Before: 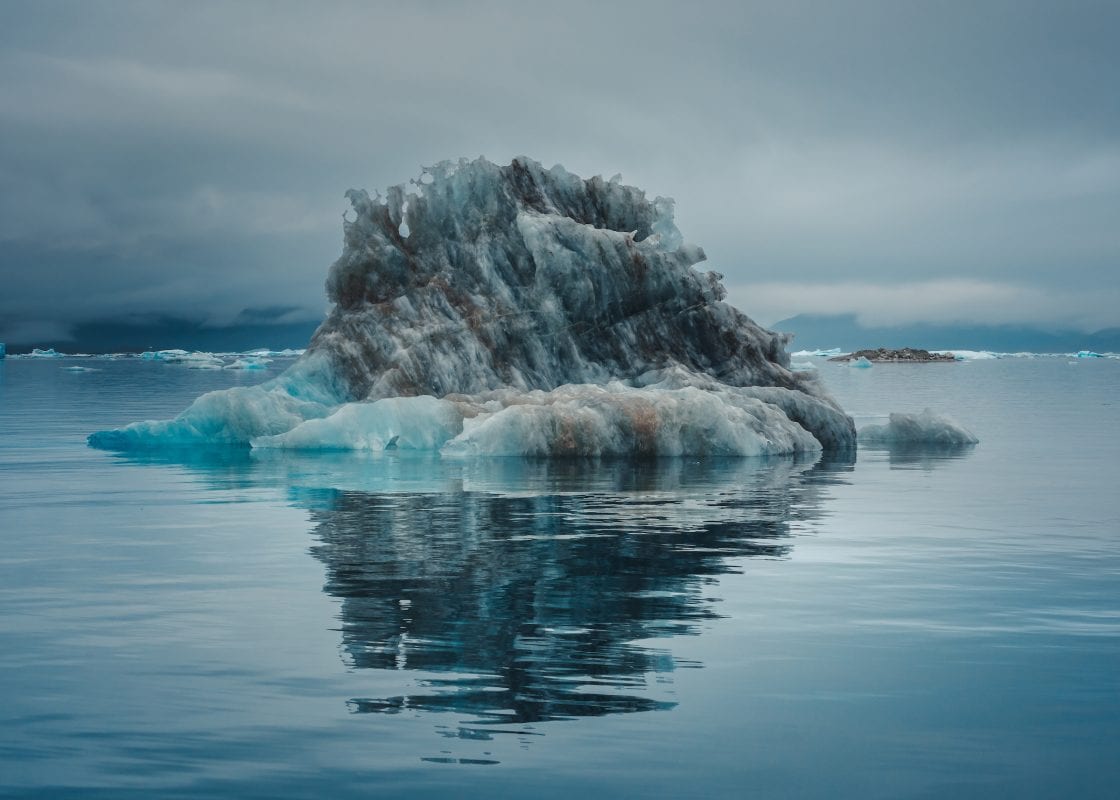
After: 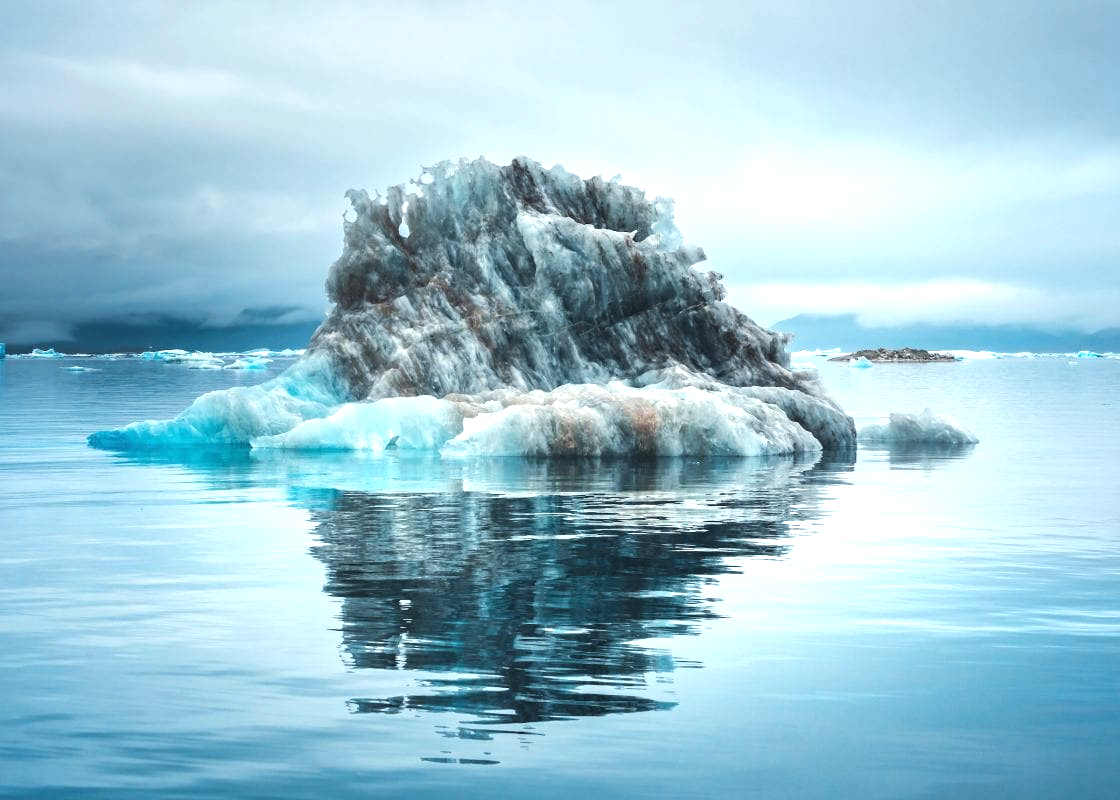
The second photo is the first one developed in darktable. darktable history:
exposure: black level correction 0, exposure 1 EV, compensate highlight preservation false
tone equalizer: -8 EV -0.403 EV, -7 EV -0.371 EV, -6 EV -0.325 EV, -5 EV -0.215 EV, -3 EV 0.197 EV, -2 EV 0.353 EV, -1 EV 0.381 EV, +0 EV 0.427 EV, edges refinement/feathering 500, mask exposure compensation -1.57 EV, preserve details no
